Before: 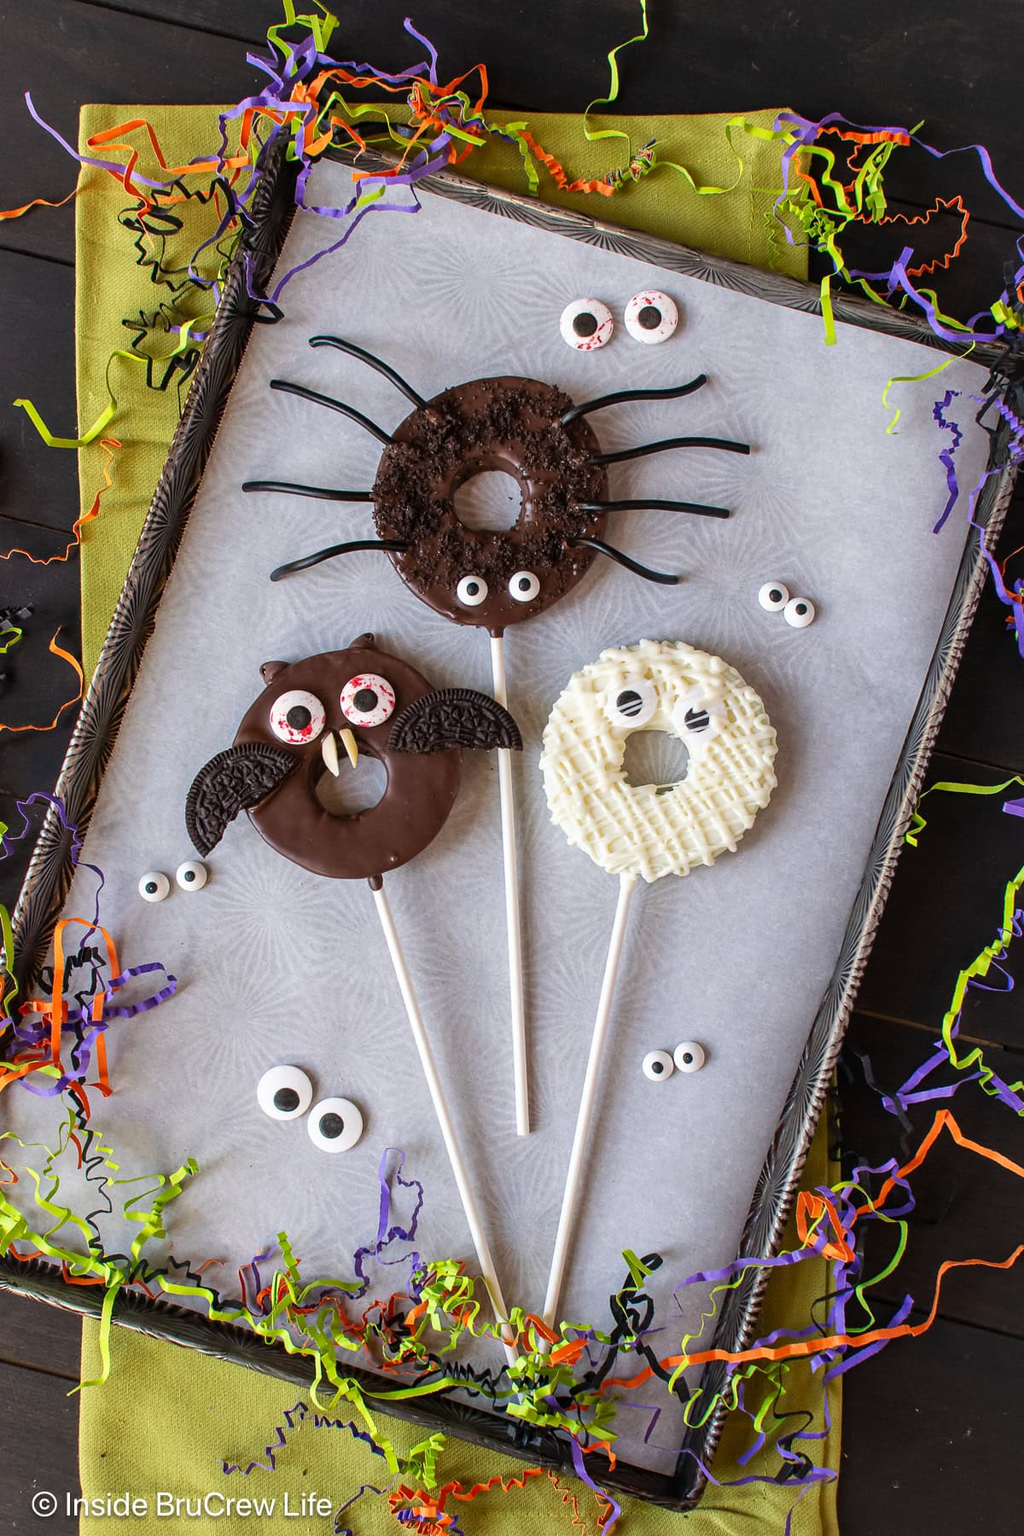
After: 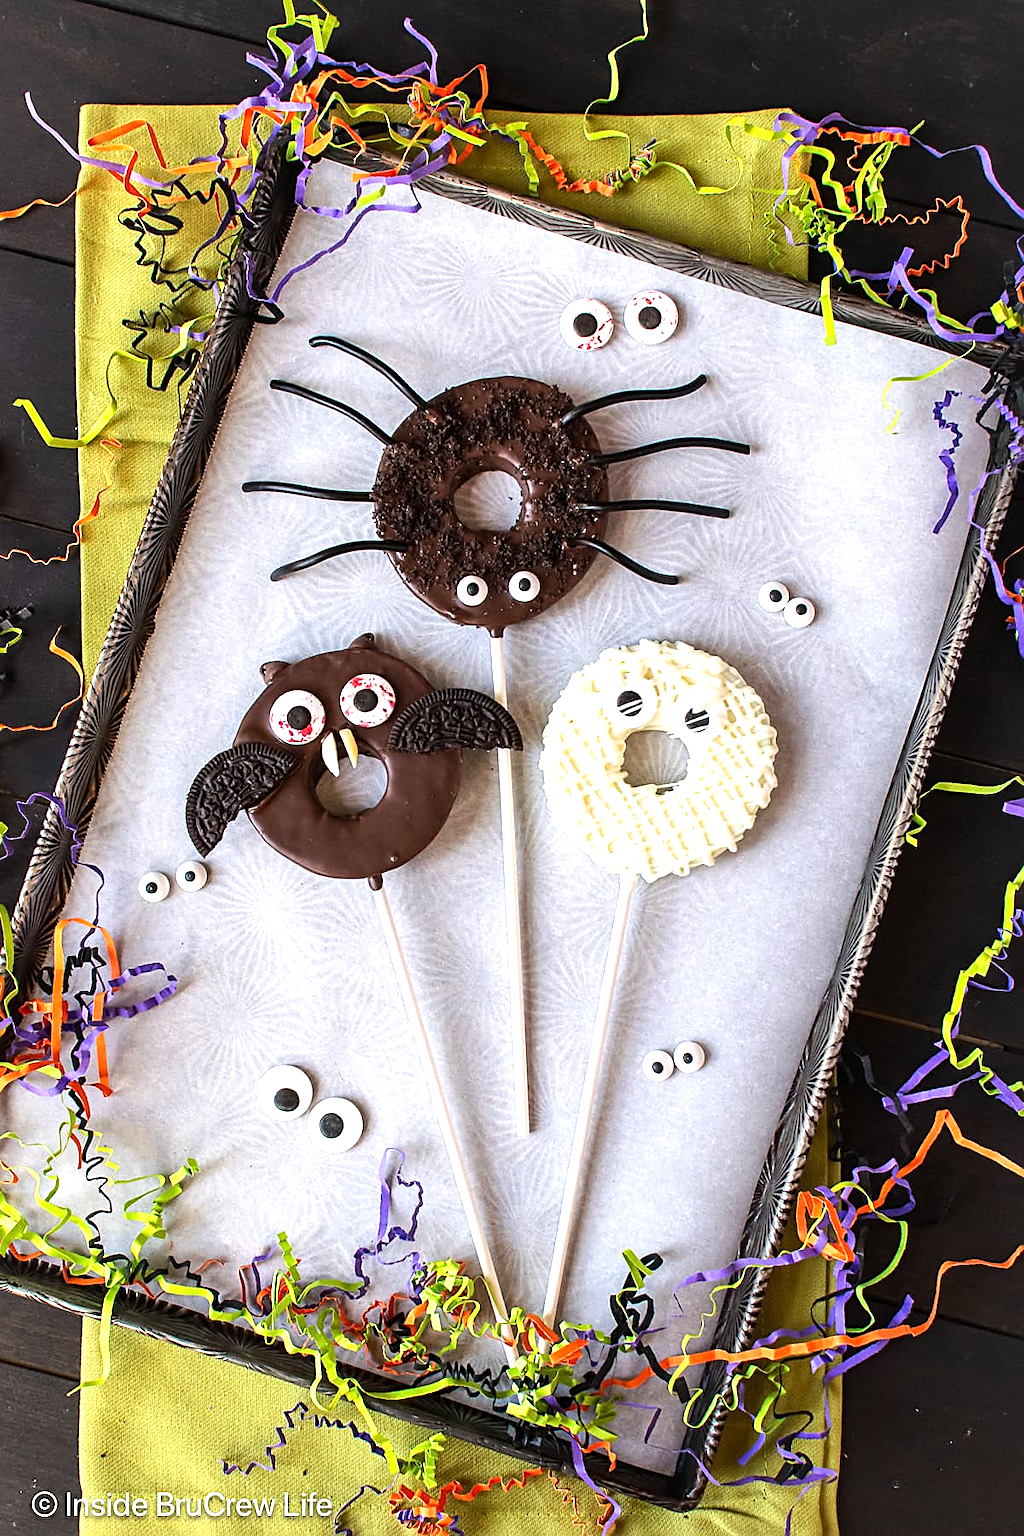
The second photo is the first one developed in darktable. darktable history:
exposure: exposure 0.431 EV, compensate exposure bias true, compensate highlight preservation false
sharpen: on, module defaults
tone equalizer: -8 EV -0.401 EV, -7 EV -0.367 EV, -6 EV -0.344 EV, -5 EV -0.244 EV, -3 EV 0.229 EV, -2 EV 0.319 EV, -1 EV 0.373 EV, +0 EV 0.43 EV, edges refinement/feathering 500, mask exposure compensation -1.57 EV, preserve details no
